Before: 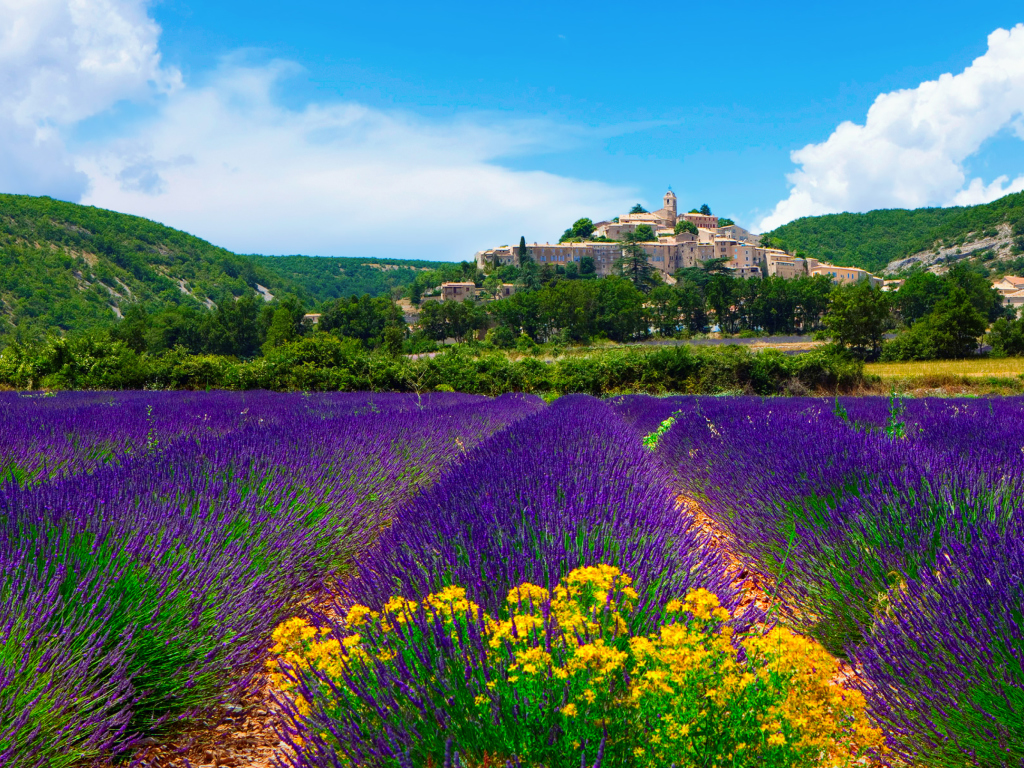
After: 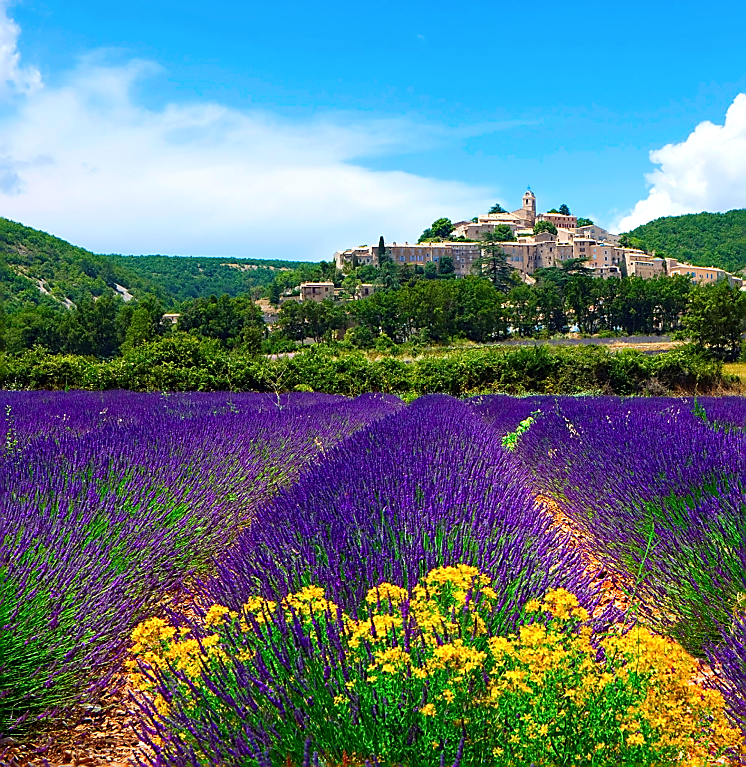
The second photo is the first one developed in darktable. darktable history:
crop: left 13.796%, right 13.267%
sharpen: radius 1.37, amount 1.236, threshold 0.688
levels: levels [0, 0.476, 0.951]
